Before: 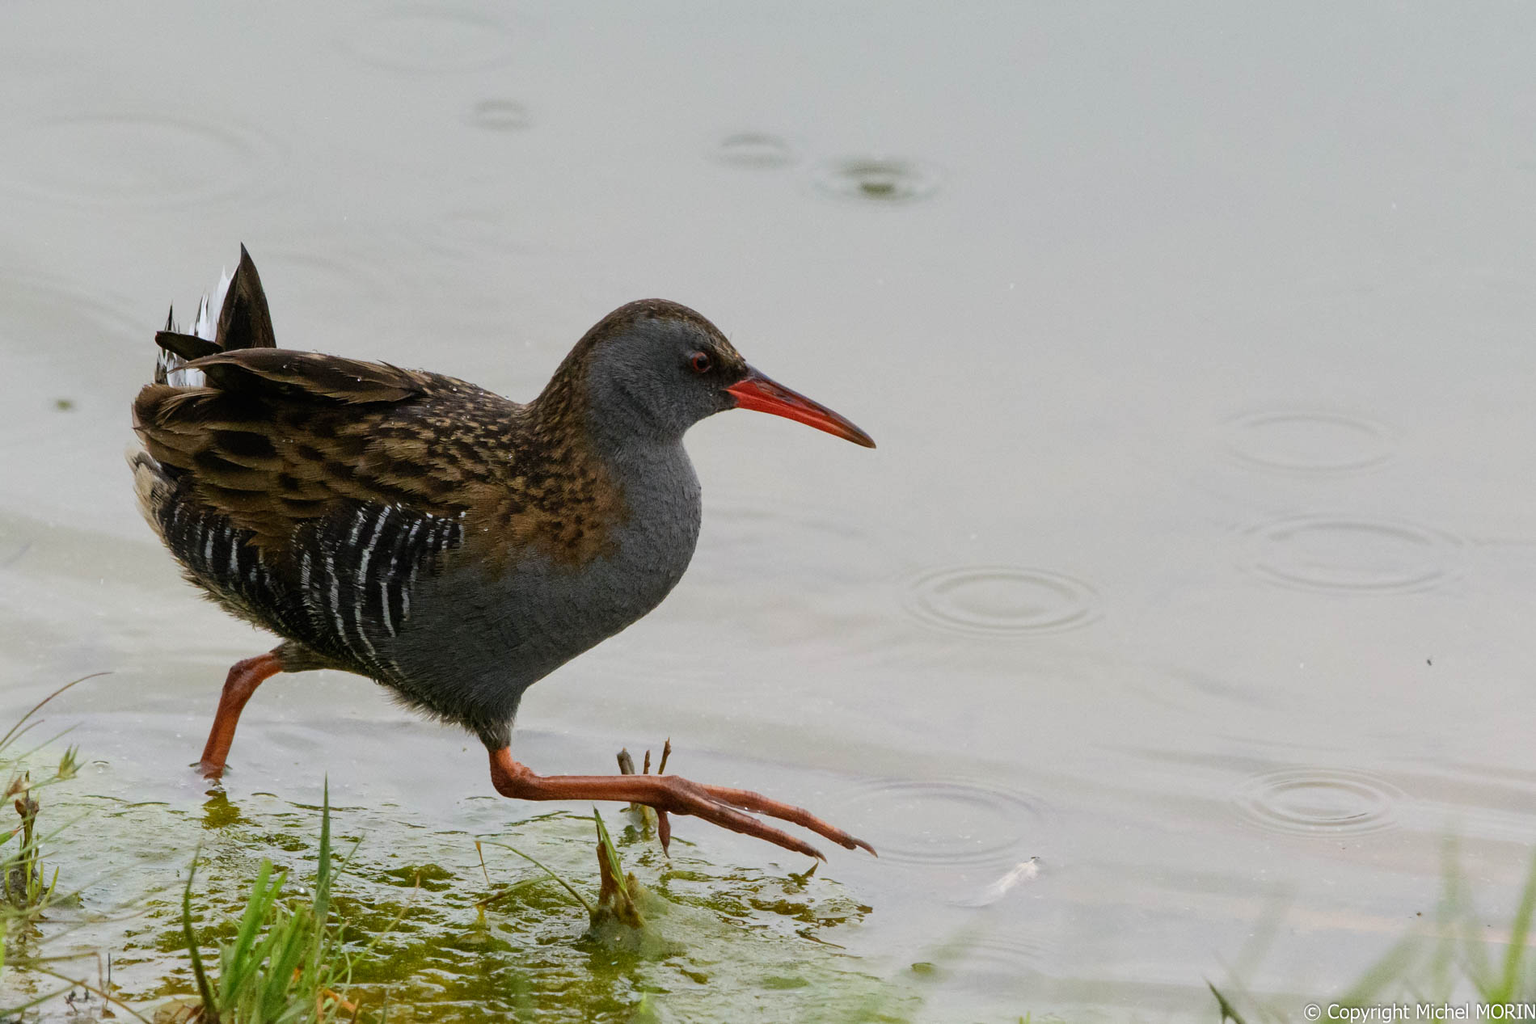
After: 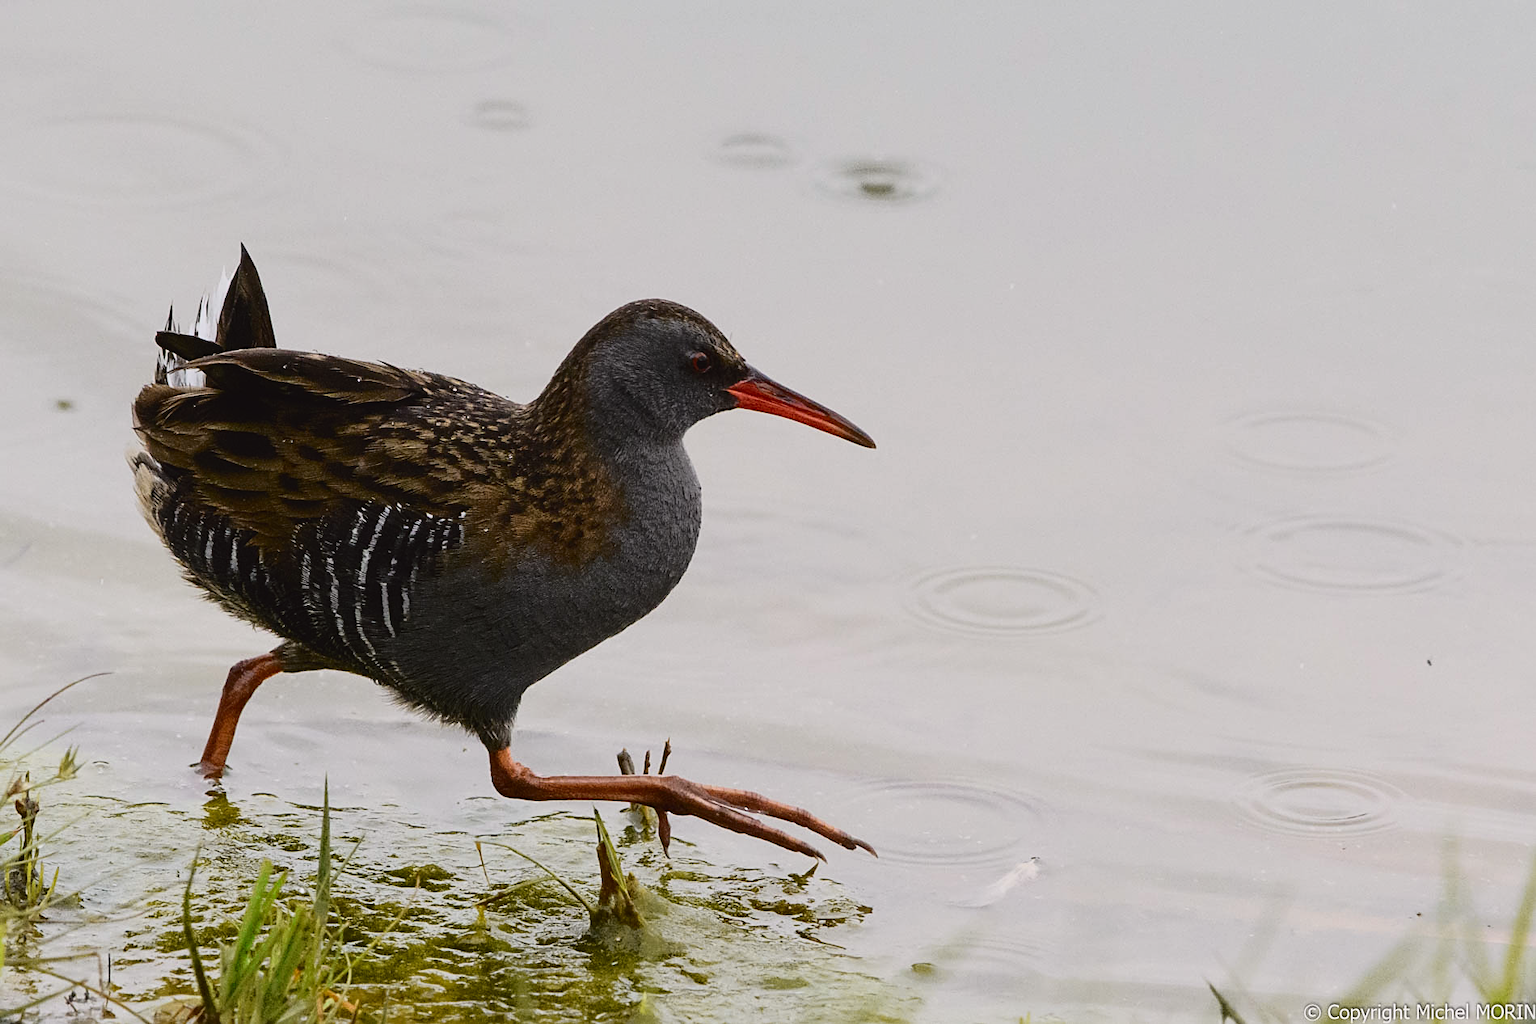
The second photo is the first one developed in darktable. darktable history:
tone curve: curves: ch0 [(0, 0.032) (0.094, 0.08) (0.265, 0.208) (0.41, 0.417) (0.498, 0.496) (0.638, 0.673) (0.819, 0.841) (0.96, 0.899)]; ch1 [(0, 0) (0.161, 0.092) (0.37, 0.302) (0.417, 0.434) (0.495, 0.504) (0.576, 0.589) (0.725, 0.765) (1, 1)]; ch2 [(0, 0) (0.352, 0.403) (0.45, 0.469) (0.521, 0.515) (0.59, 0.579) (1, 1)], color space Lab, independent channels, preserve colors none
color contrast: green-magenta contrast 0.8, blue-yellow contrast 1.1, unbound 0
sharpen: on, module defaults
